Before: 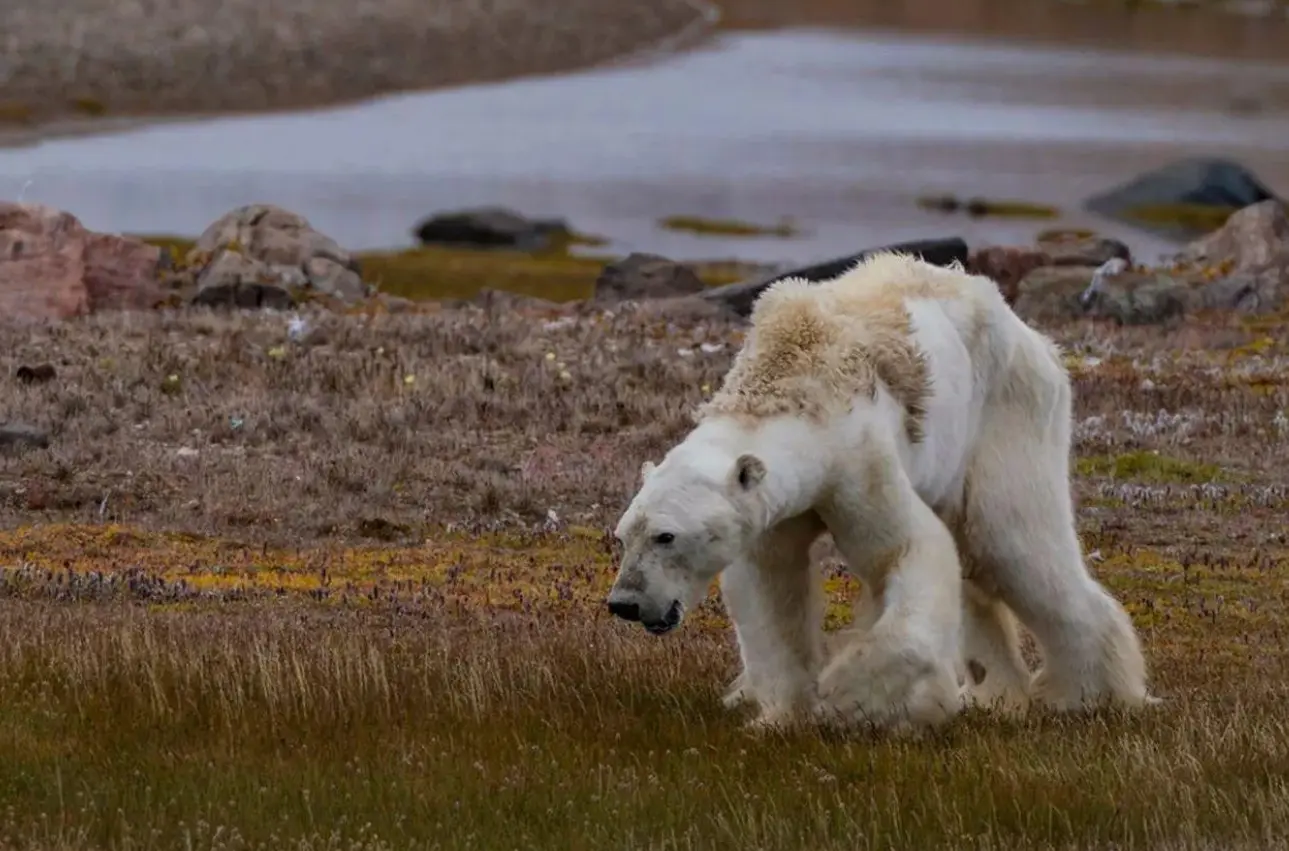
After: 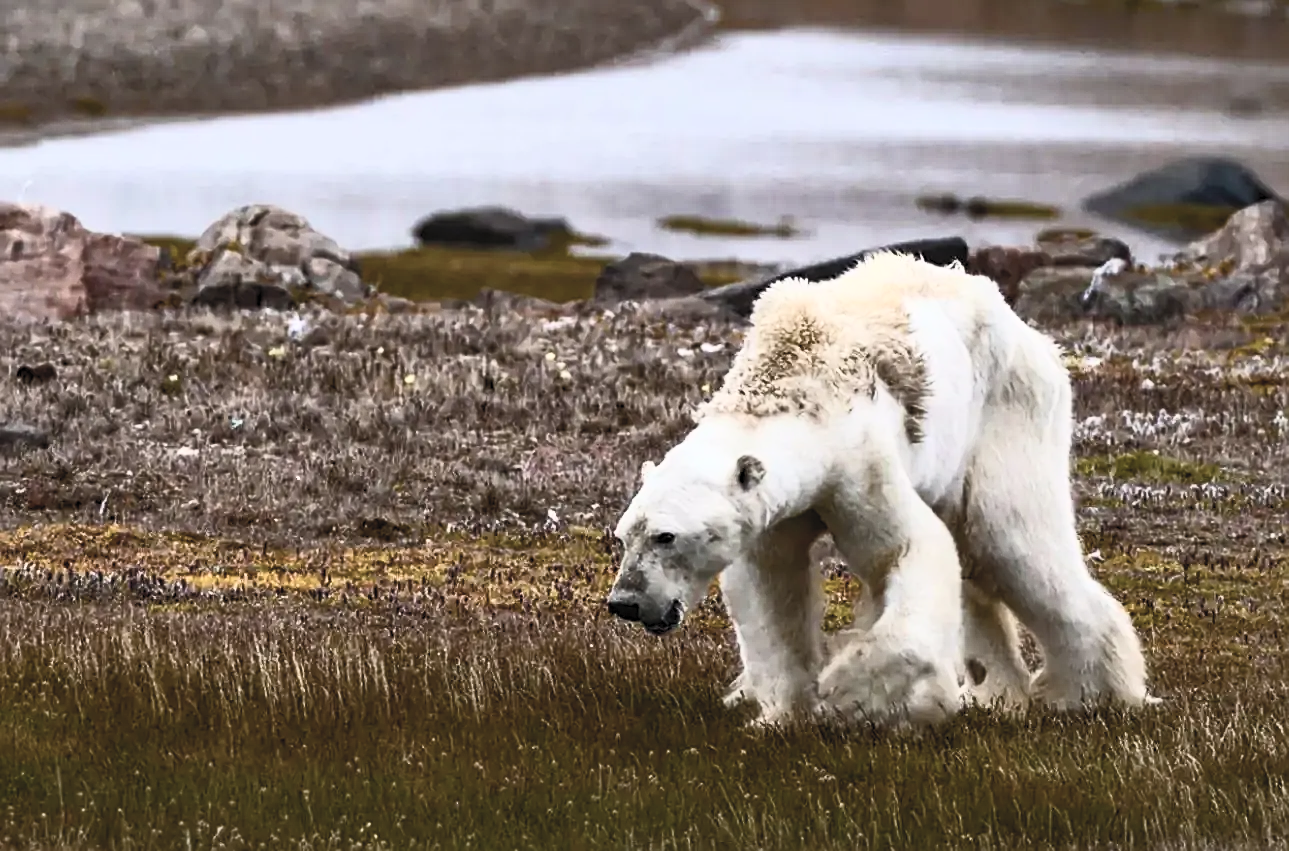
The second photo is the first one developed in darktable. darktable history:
sharpen: on, module defaults
contrast brightness saturation: contrast 0.57, brightness 0.57, saturation -0.34
color balance rgb: shadows lift › luminance -20%, power › hue 72.24°, highlights gain › luminance 15%, global offset › hue 171.6°, perceptual saturation grading › global saturation 14.09%, perceptual saturation grading › highlights -25%, perceptual saturation grading › shadows 25%, global vibrance 25%, contrast 10%
